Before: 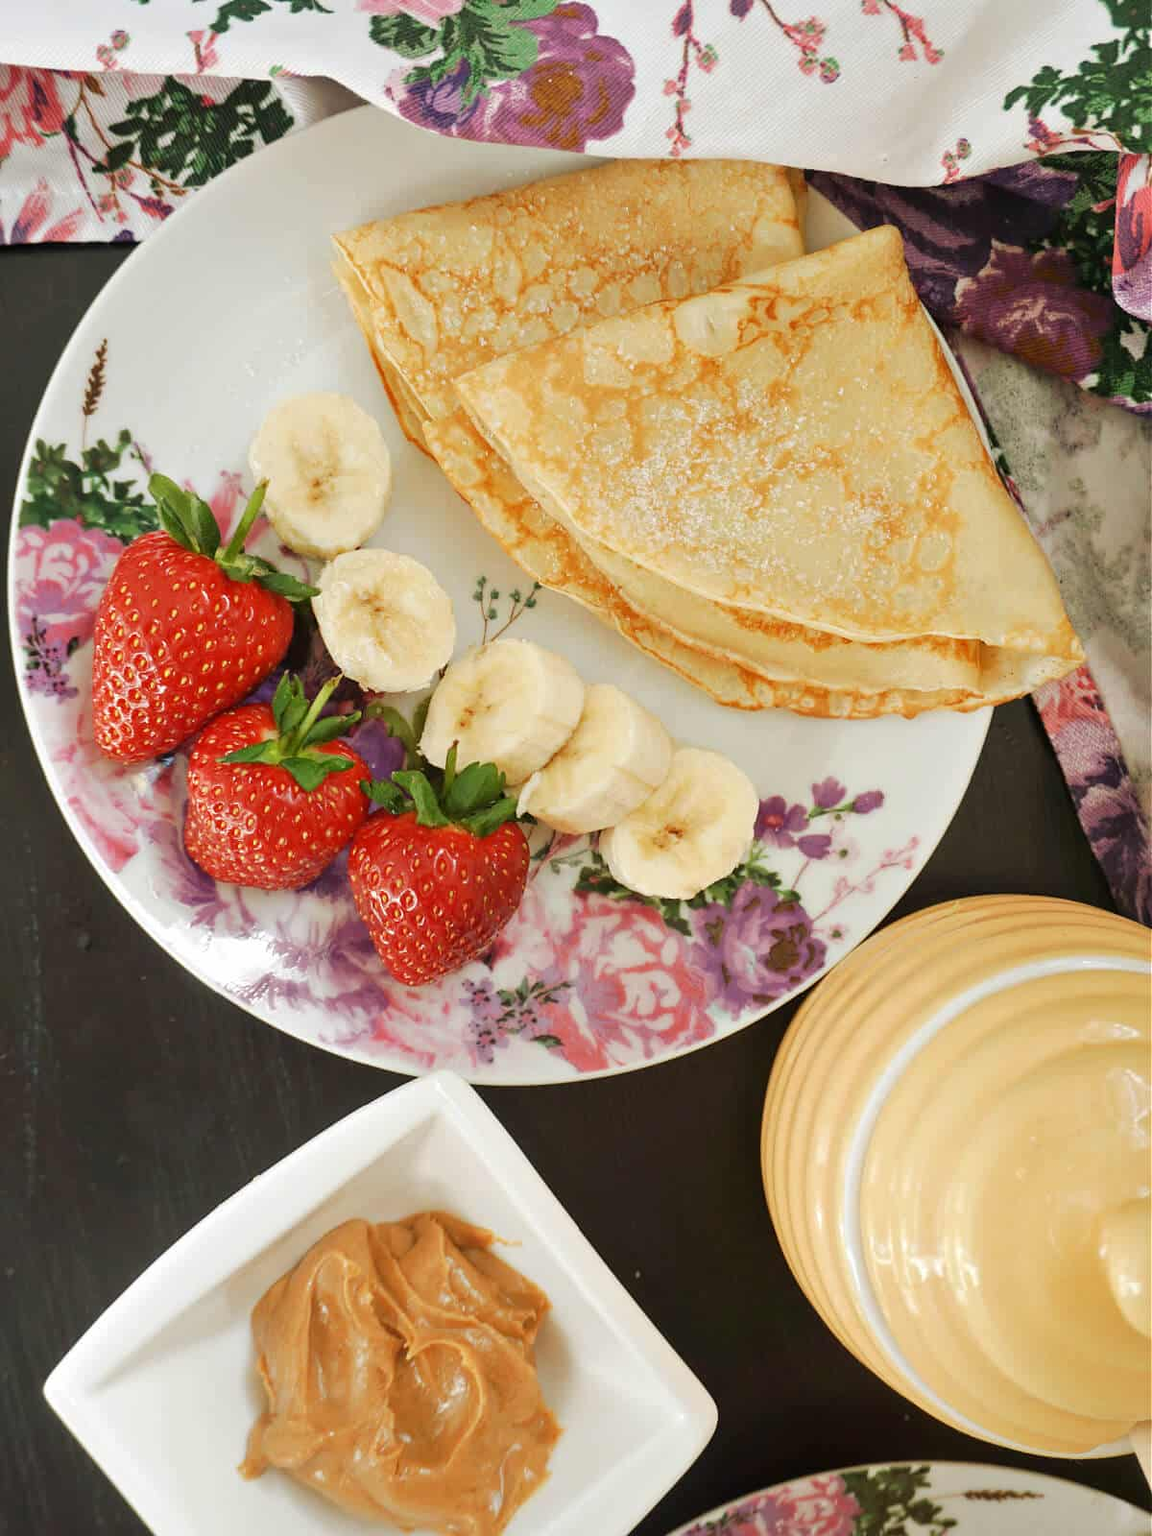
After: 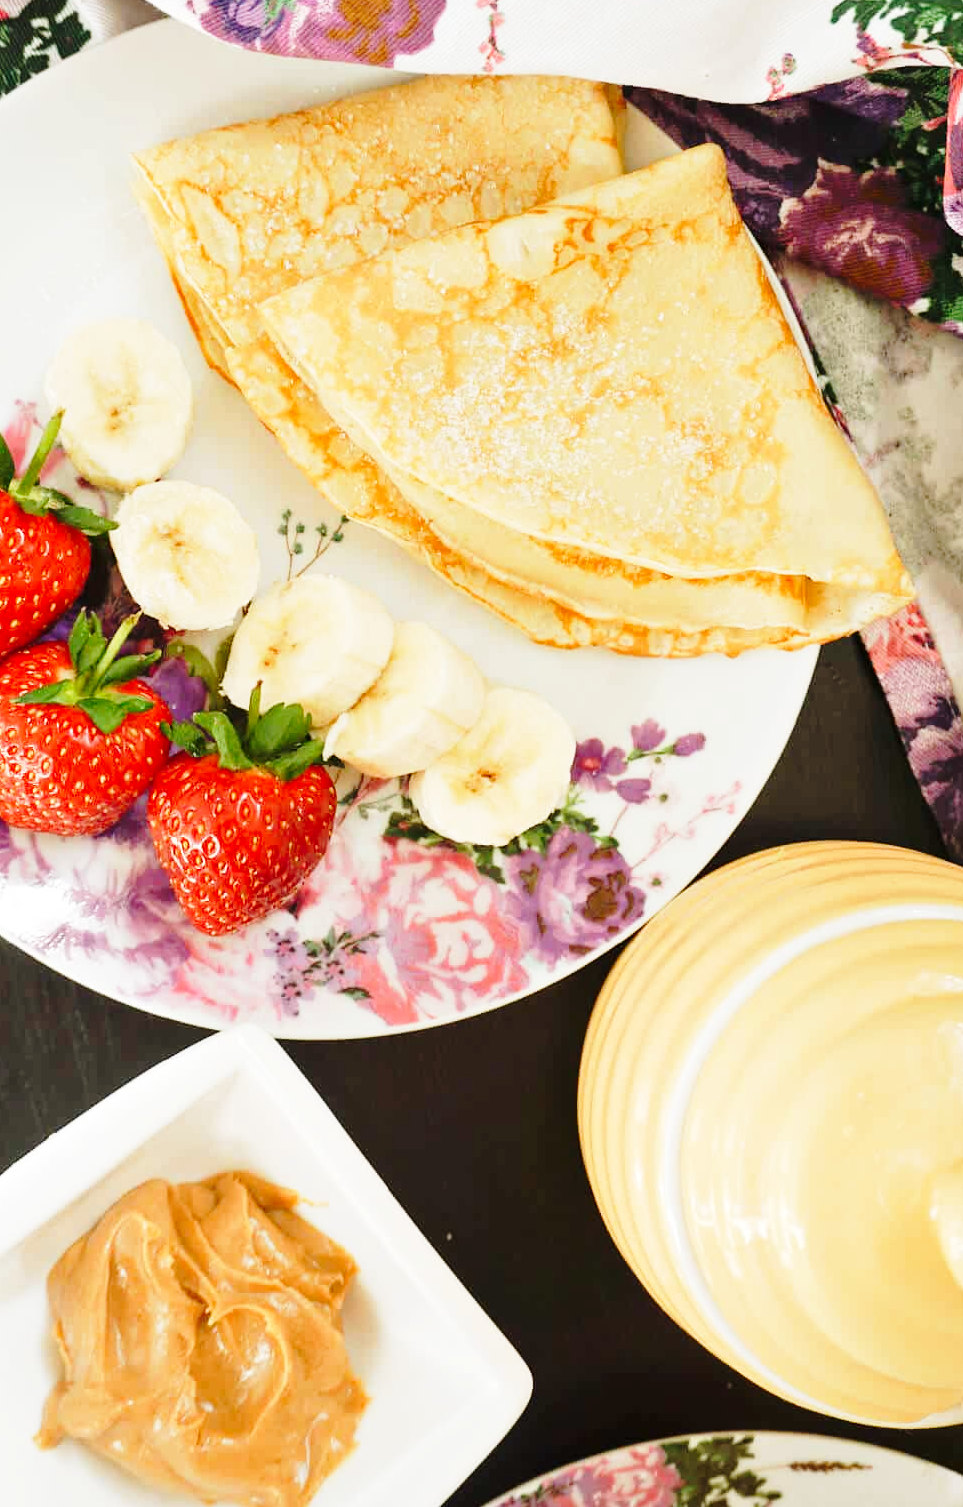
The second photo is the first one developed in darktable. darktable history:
crop and rotate: left 17.959%, top 5.771%, right 1.742%
base curve: curves: ch0 [(0, 0) (0.028, 0.03) (0.121, 0.232) (0.46, 0.748) (0.859, 0.968) (1, 1)], preserve colors none
